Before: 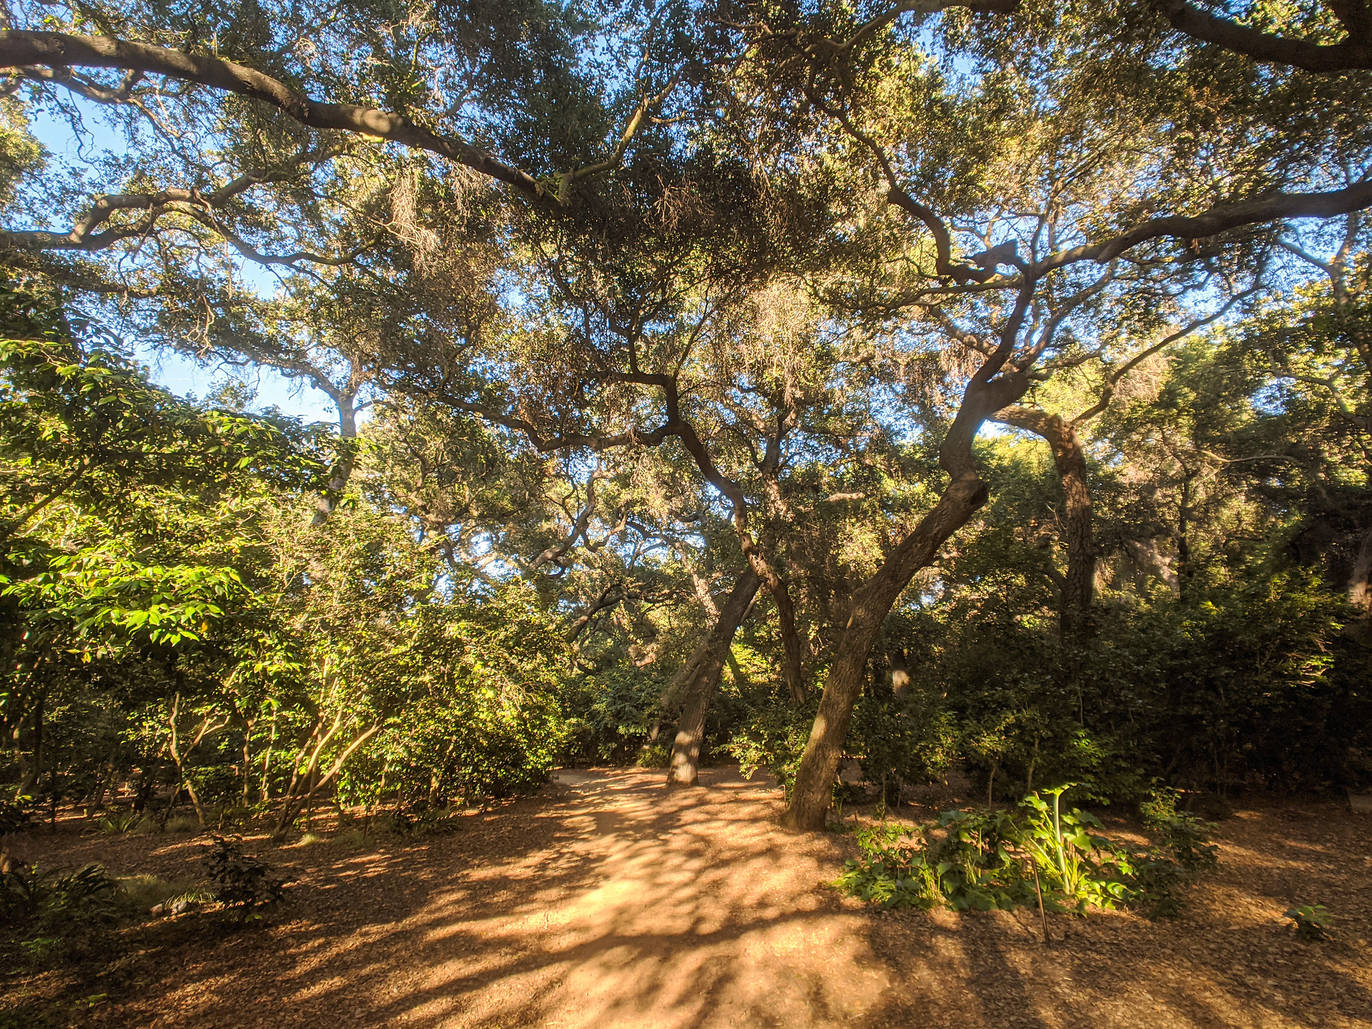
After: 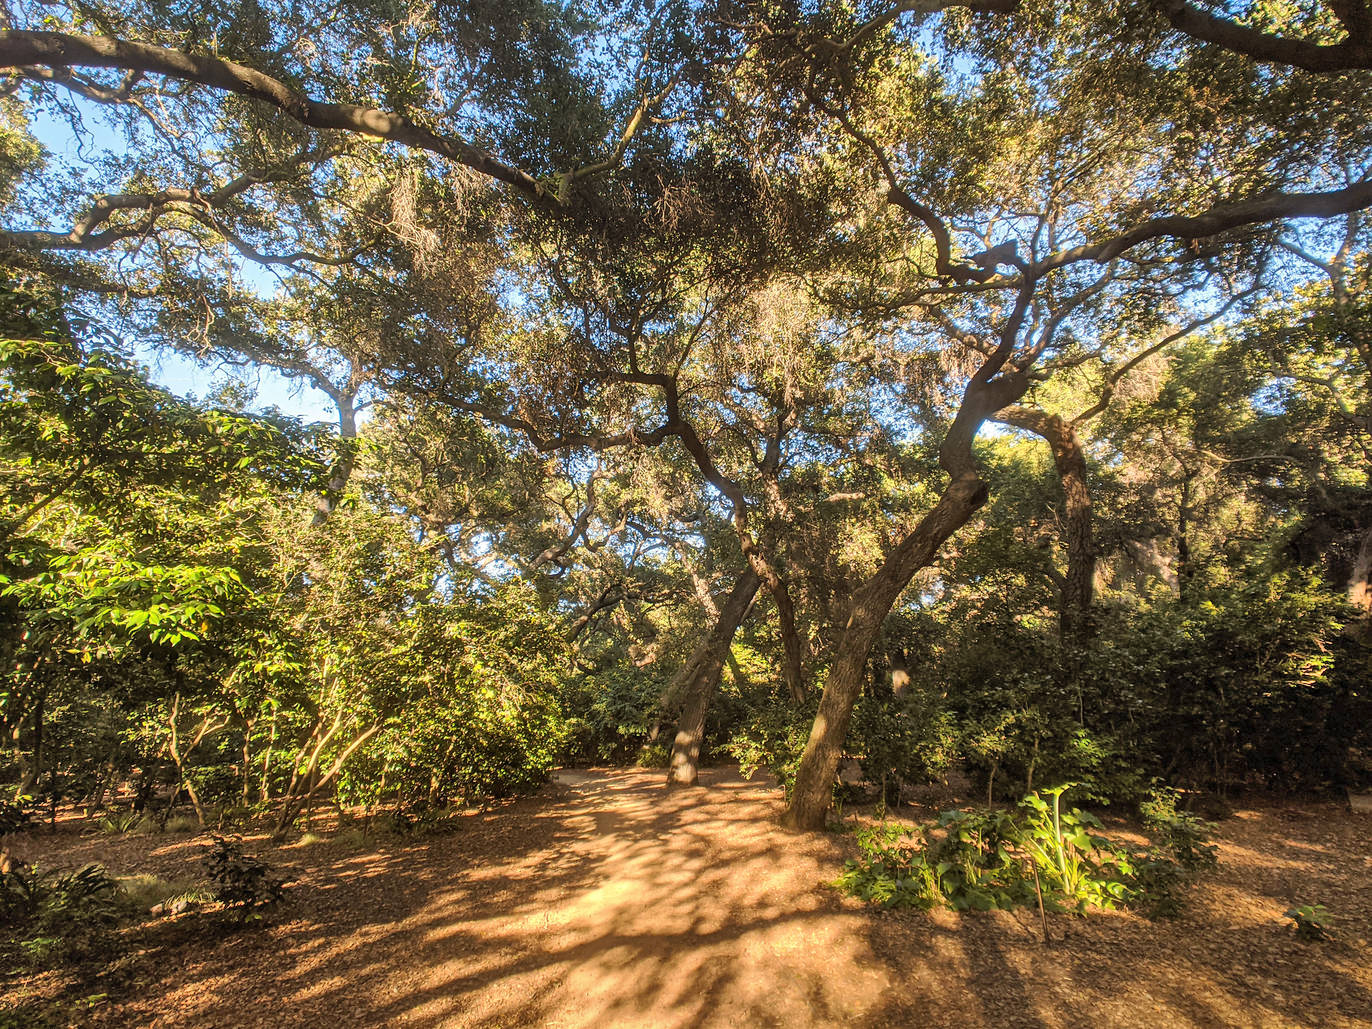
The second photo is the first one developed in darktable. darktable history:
shadows and highlights: shadows 61.27, highlights -60.5, soften with gaussian
